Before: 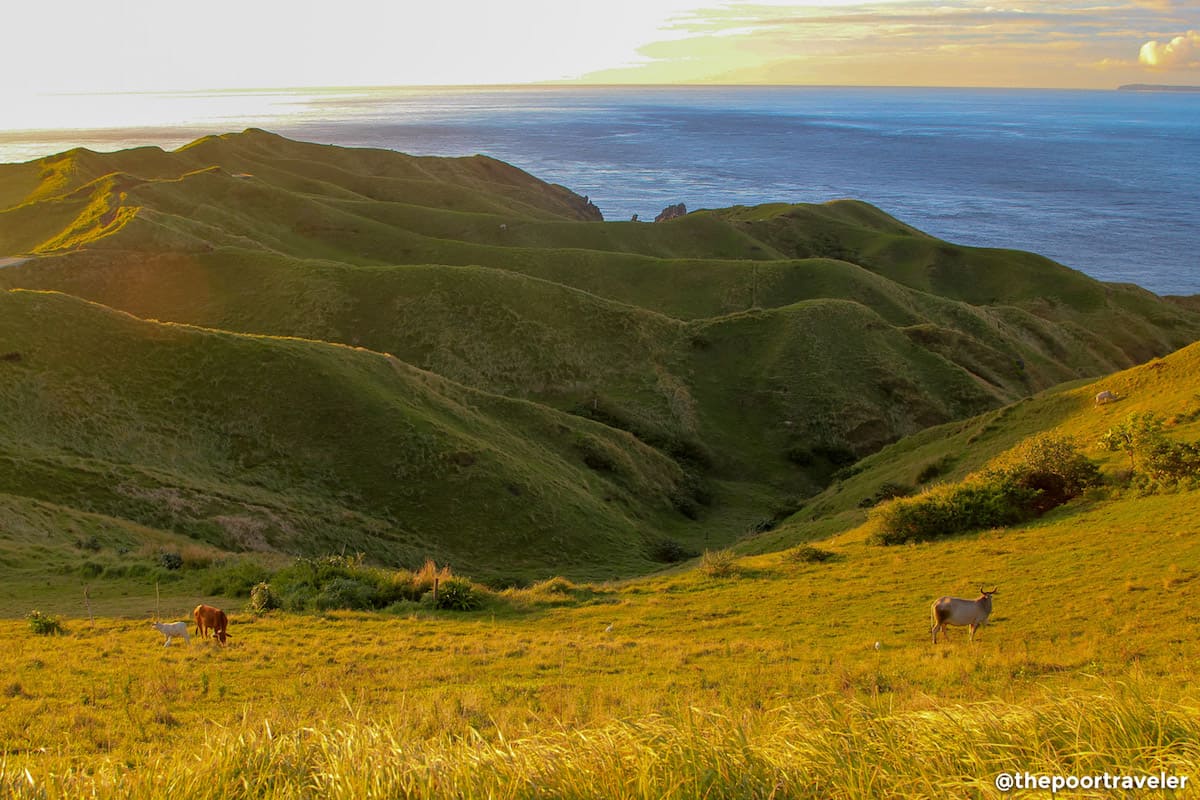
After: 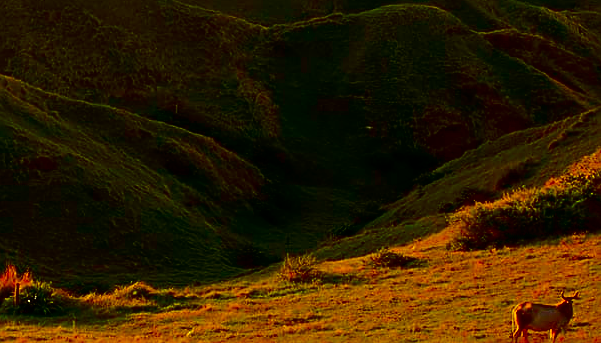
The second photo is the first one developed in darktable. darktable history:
crop: left 34.999%, top 36.965%, right 14.888%, bottom 20.037%
contrast brightness saturation: brightness -0.991, saturation 0.988
sharpen: on, module defaults
tone equalizer: -7 EV 0.145 EV, -6 EV 0.601 EV, -5 EV 1.13 EV, -4 EV 1.31 EV, -3 EV 1.13 EV, -2 EV 0.6 EV, -1 EV 0.167 EV, edges refinement/feathering 500, mask exposure compensation -1.57 EV, preserve details no
